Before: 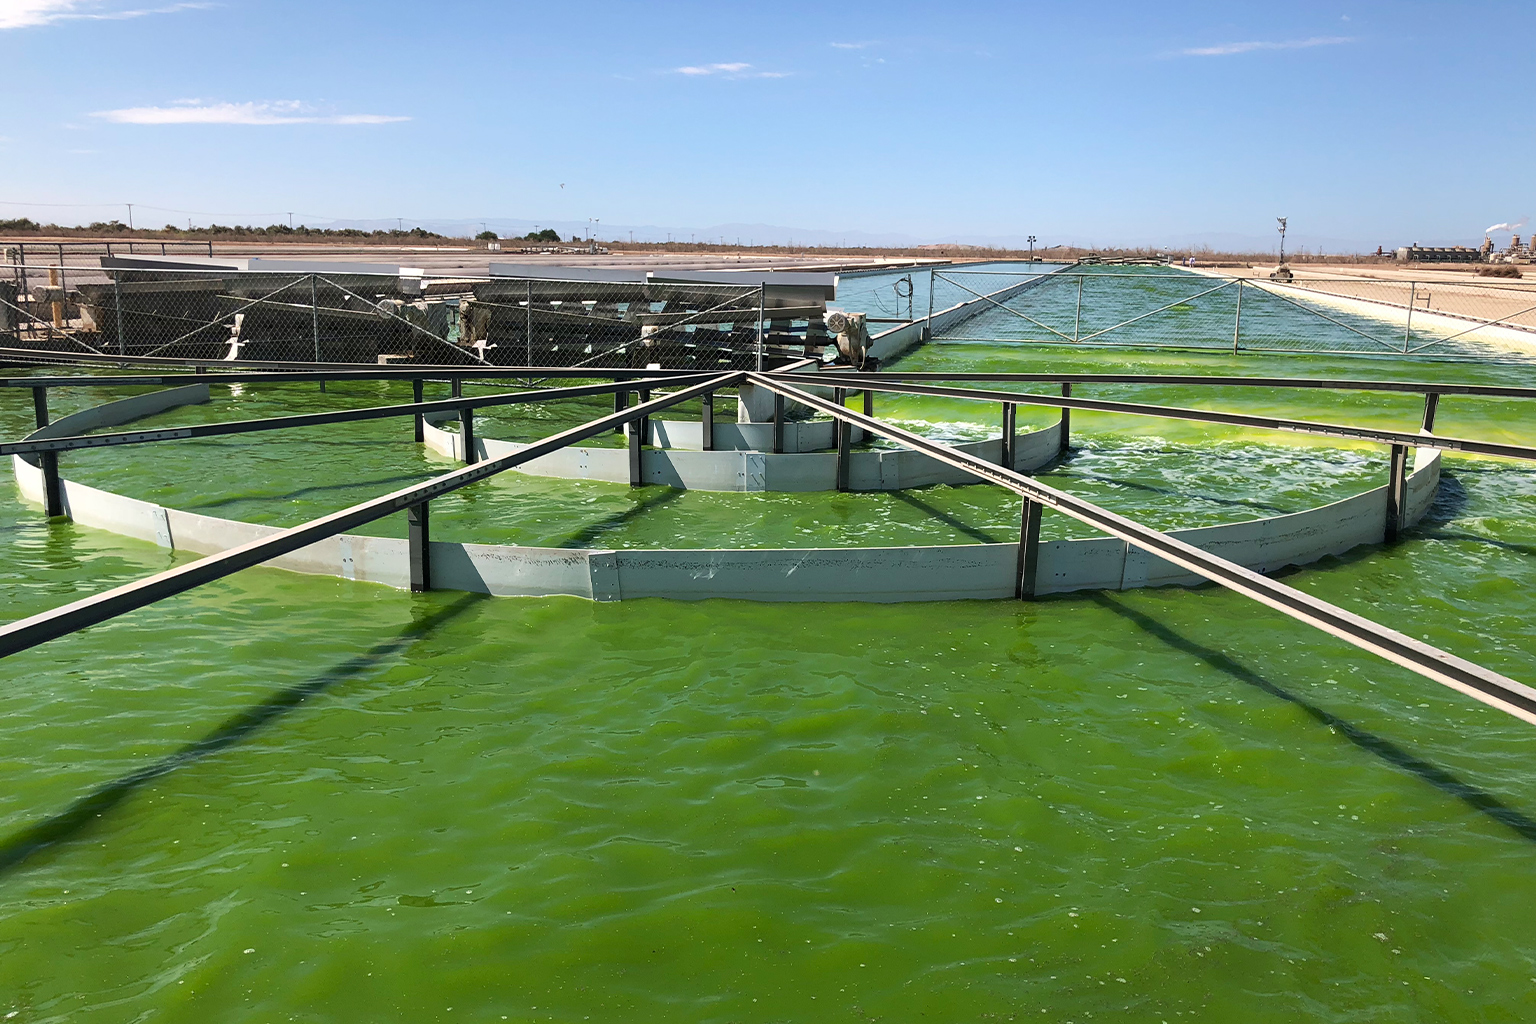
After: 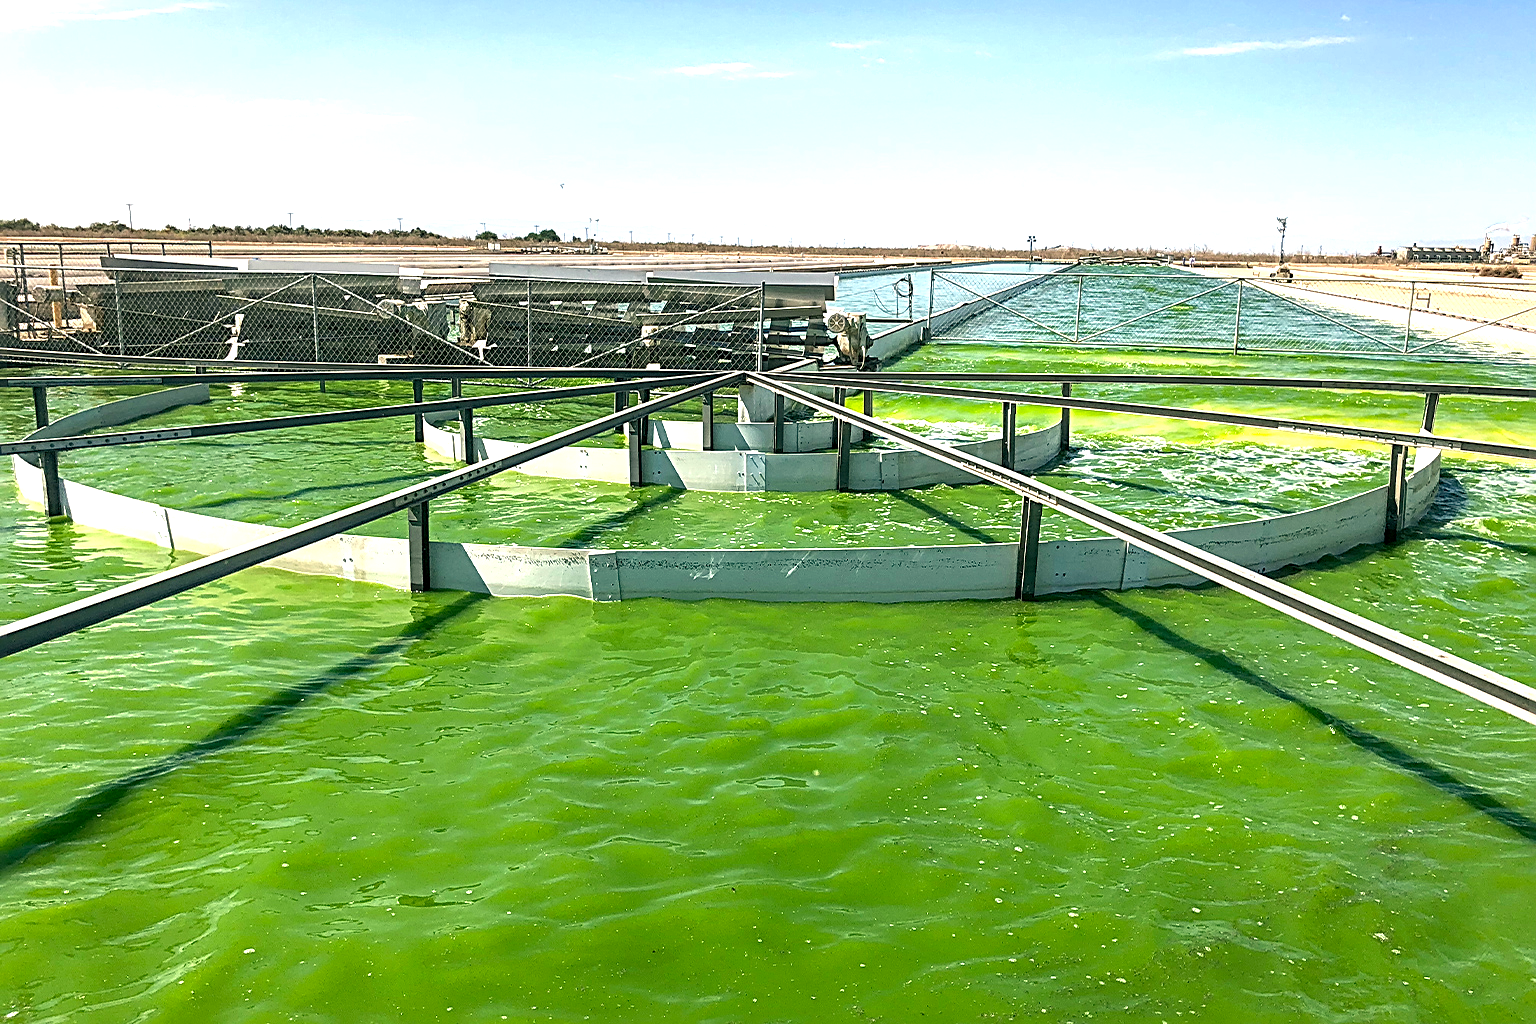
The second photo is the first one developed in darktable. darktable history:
local contrast: highlights 32%, detail 134%
shadows and highlights: shadows 25.01, highlights -26.16
color correction: highlights a* -0.618, highlights b* 9.59, shadows a* -9.51, shadows b* 0.903
exposure: black level correction 0, exposure 0.953 EV, compensate exposure bias true, compensate highlight preservation false
sharpen: radius 2.667, amount 0.667
